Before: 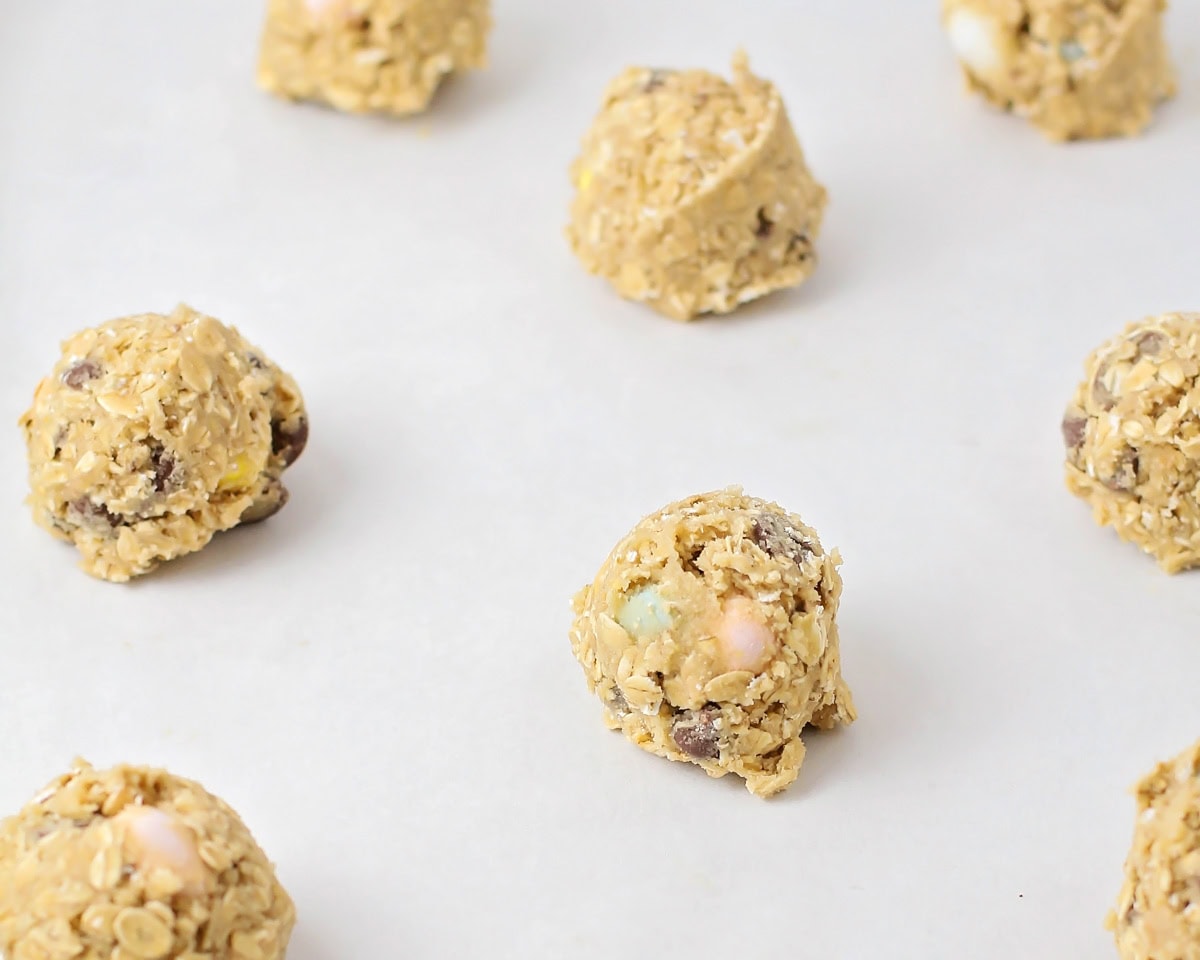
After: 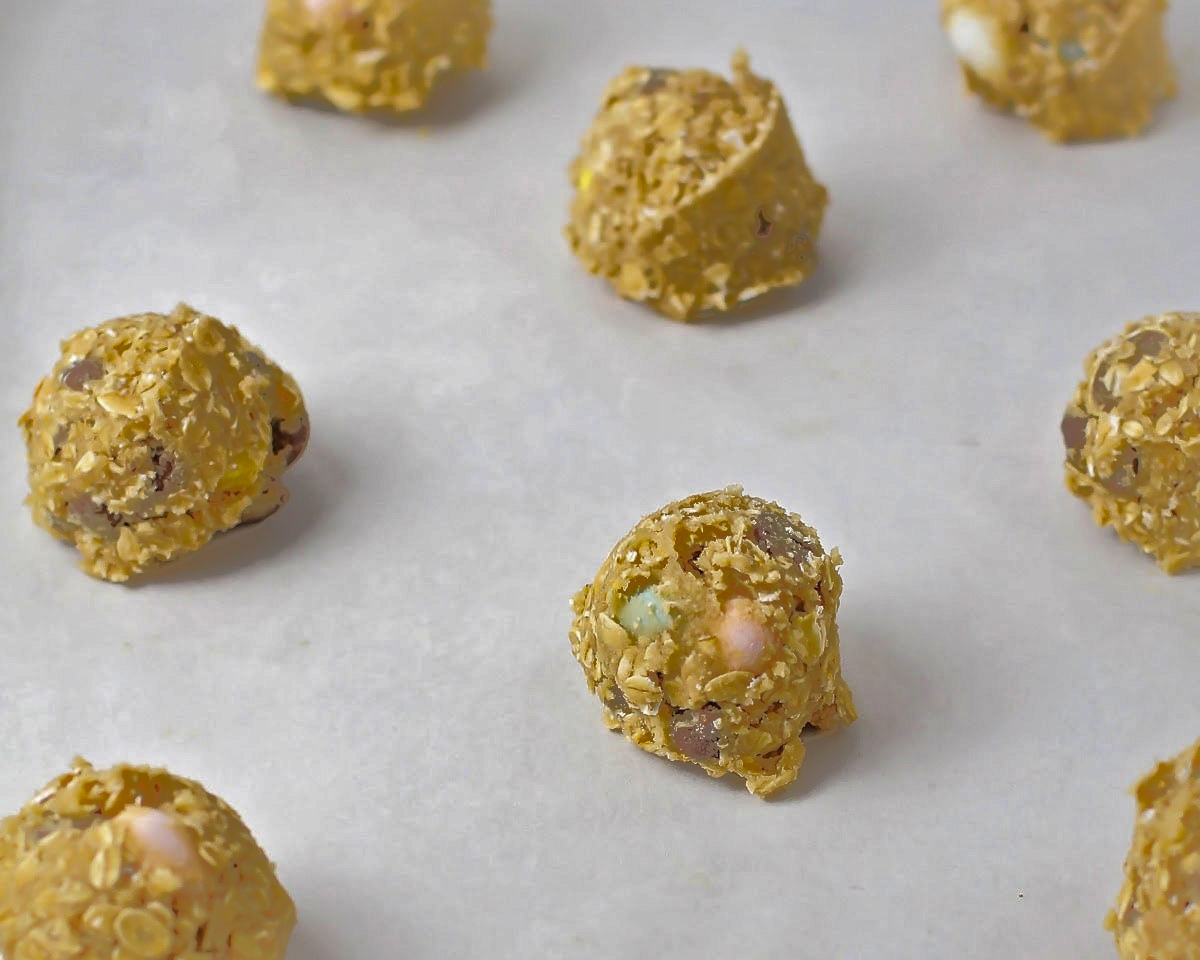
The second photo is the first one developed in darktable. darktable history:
shadows and highlights: shadows 25.45, highlights -71.32
